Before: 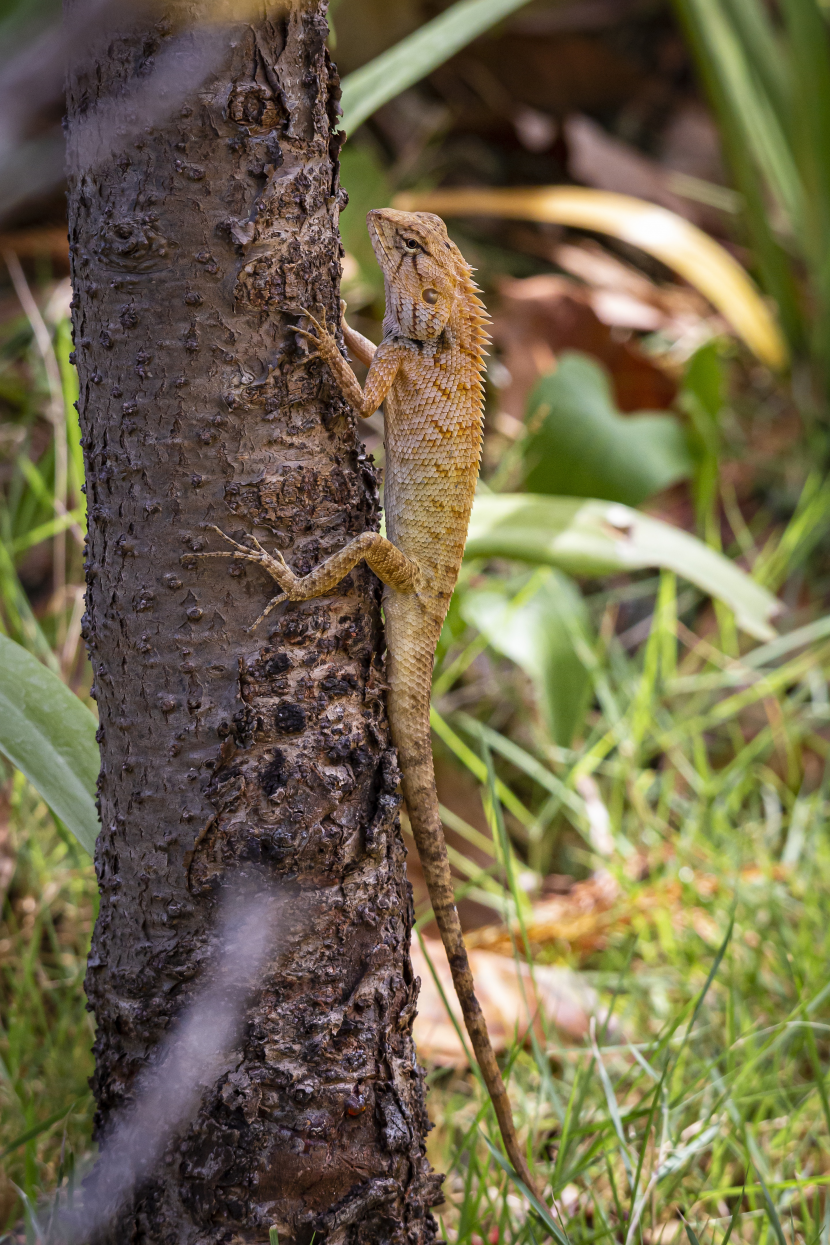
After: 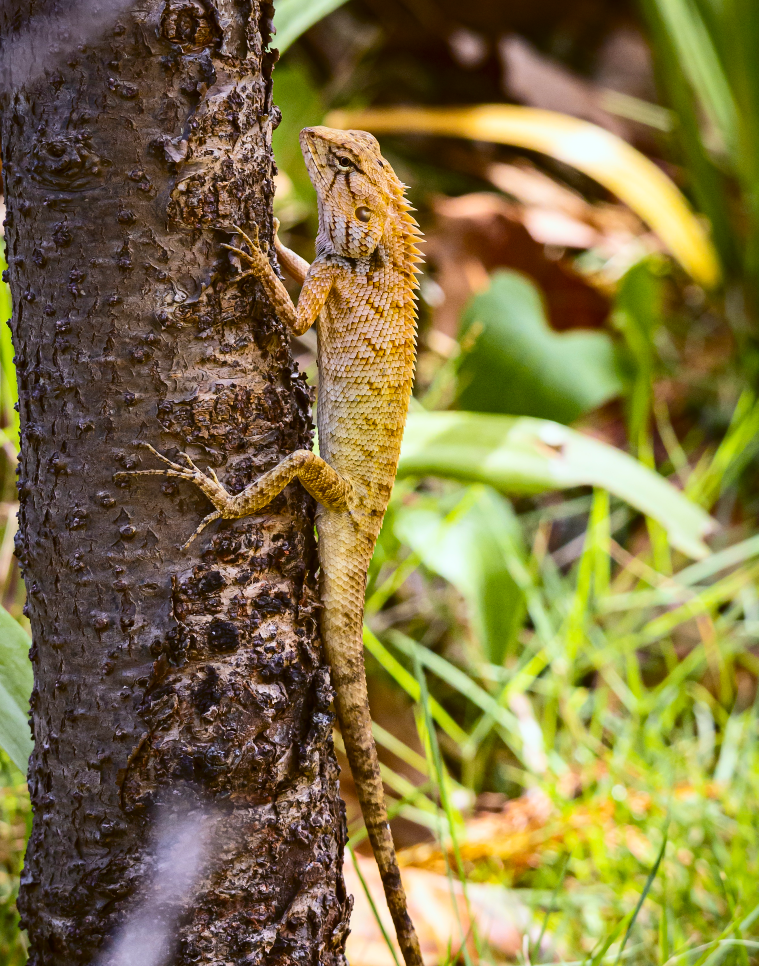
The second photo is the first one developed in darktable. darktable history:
color balance rgb: perceptual saturation grading › global saturation 25%, perceptual brilliance grading › mid-tones 10%, perceptual brilliance grading › shadows 15%, global vibrance 20%
contrast brightness saturation: contrast 0.28
crop: left 8.155%, top 6.611%, bottom 15.385%
color balance: lift [1.004, 1.002, 1.002, 0.998], gamma [1, 1.007, 1.002, 0.993], gain [1, 0.977, 1.013, 1.023], contrast -3.64%
